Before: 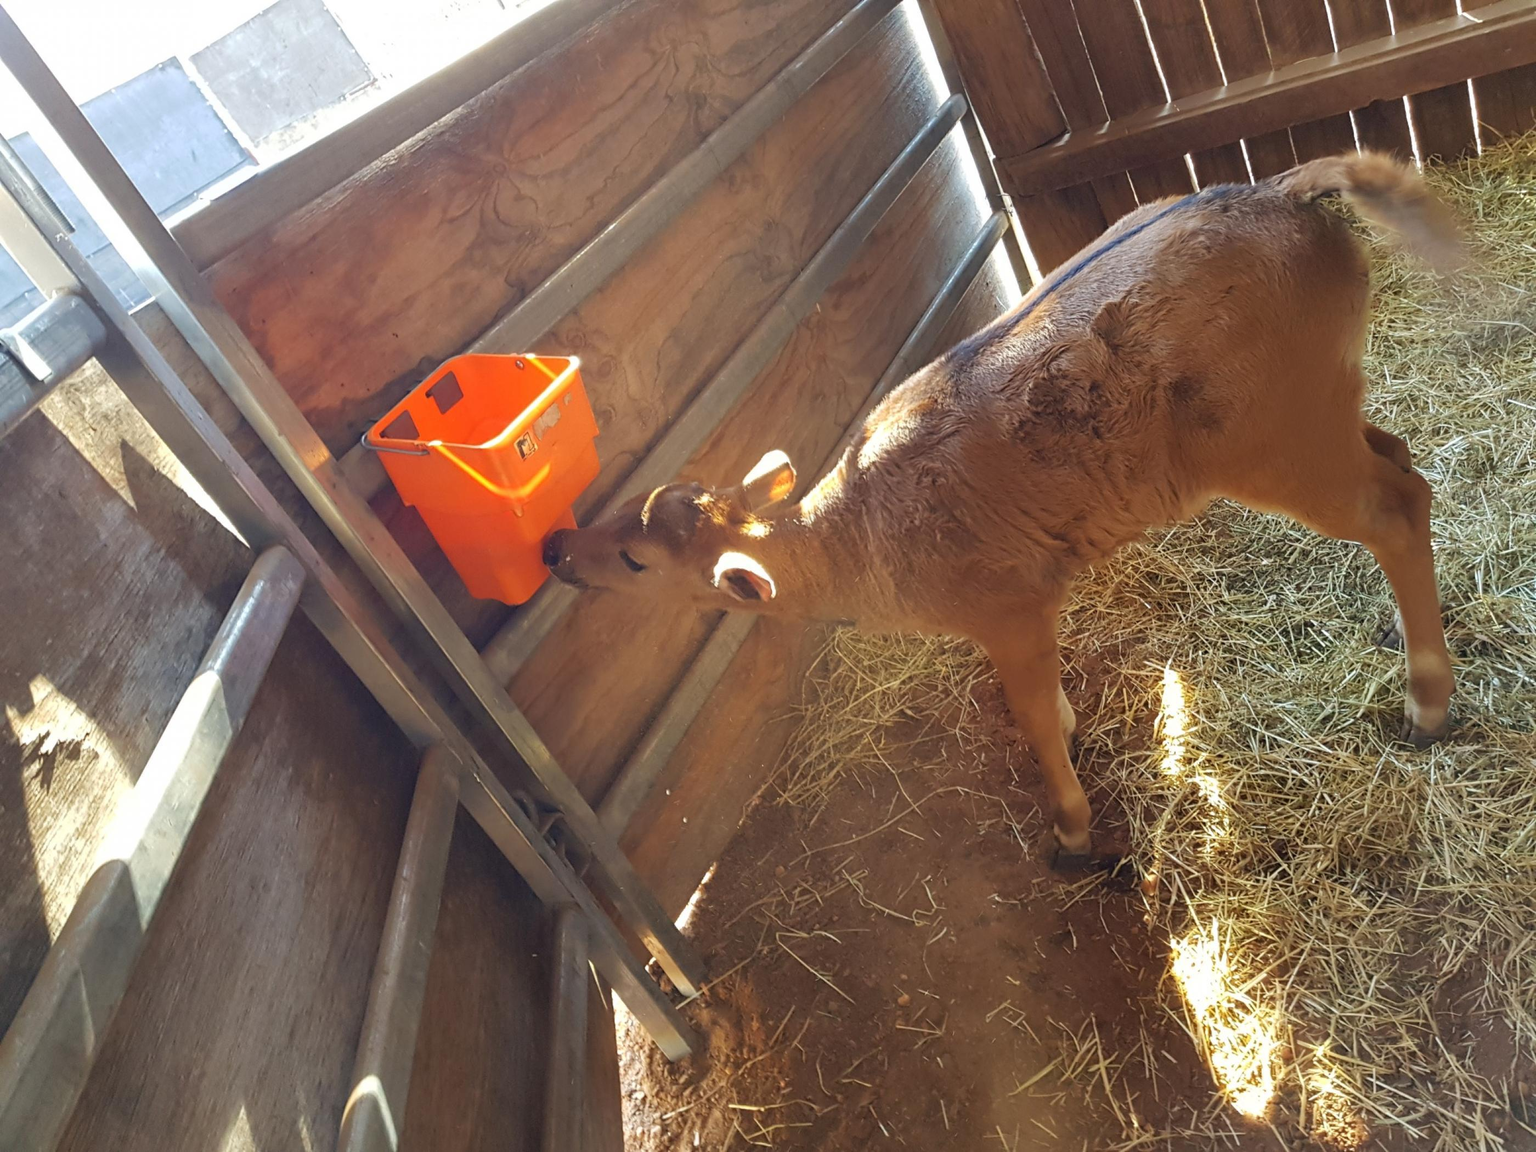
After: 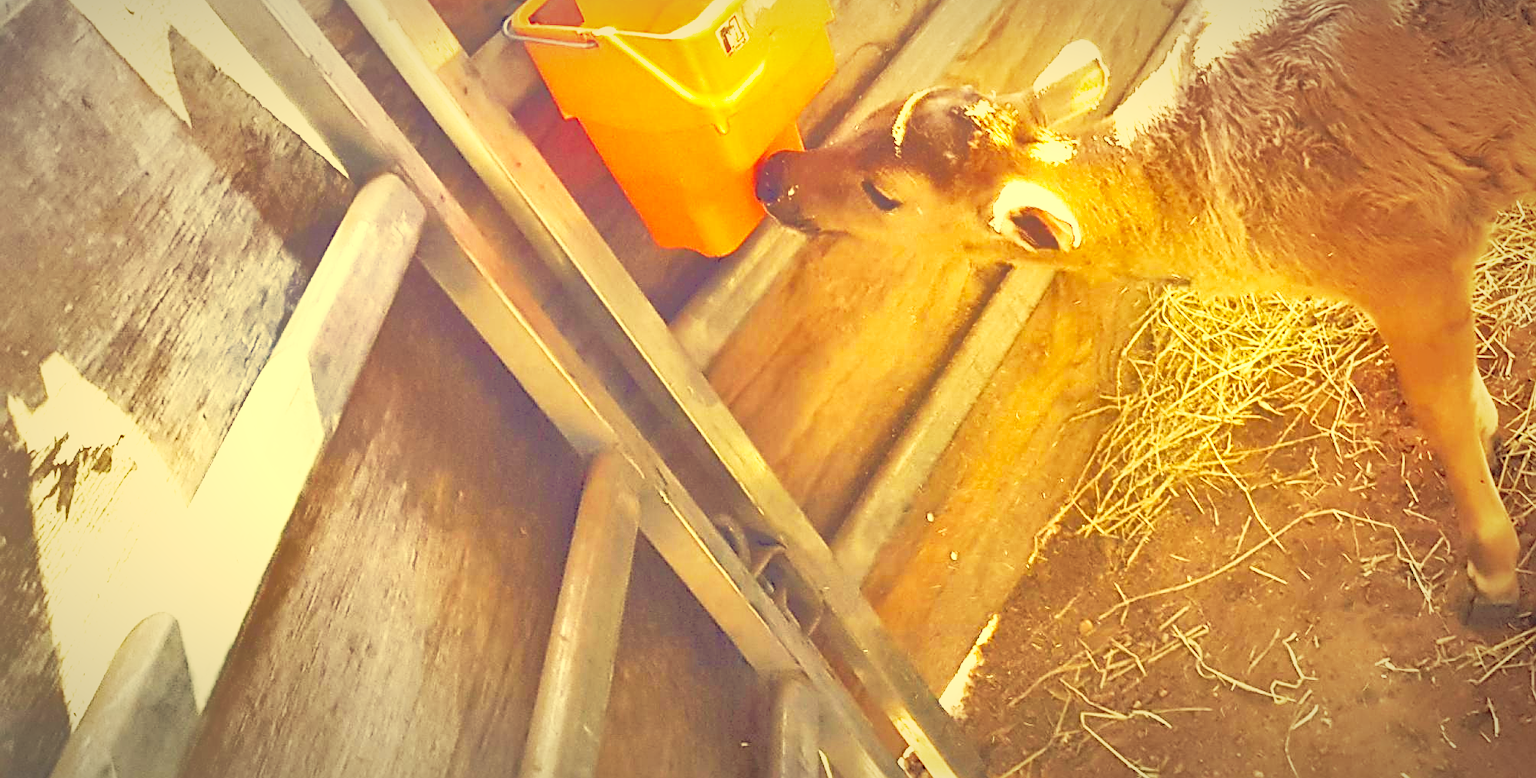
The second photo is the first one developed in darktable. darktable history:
exposure: black level correction 0, exposure 1.199 EV, compensate highlight preservation false
shadows and highlights: shadows 40.14, highlights -59.88
crop: top 36.527%, right 28.156%, bottom 14.913%
color correction: highlights a* -0.545, highlights b* 39.94, shadows a* 9.49, shadows b* -0.729
base curve: curves: ch0 [(0, 0) (0.012, 0.01) (0.073, 0.168) (0.31, 0.711) (0.645, 0.957) (1, 1)], preserve colors none
contrast brightness saturation: contrast 0.045, brightness 0.056, saturation 0.012
sharpen: on, module defaults
vignetting: fall-off start 67.68%, fall-off radius 66.83%, brightness -0.463, saturation -0.311, automatic ratio true, unbound false
